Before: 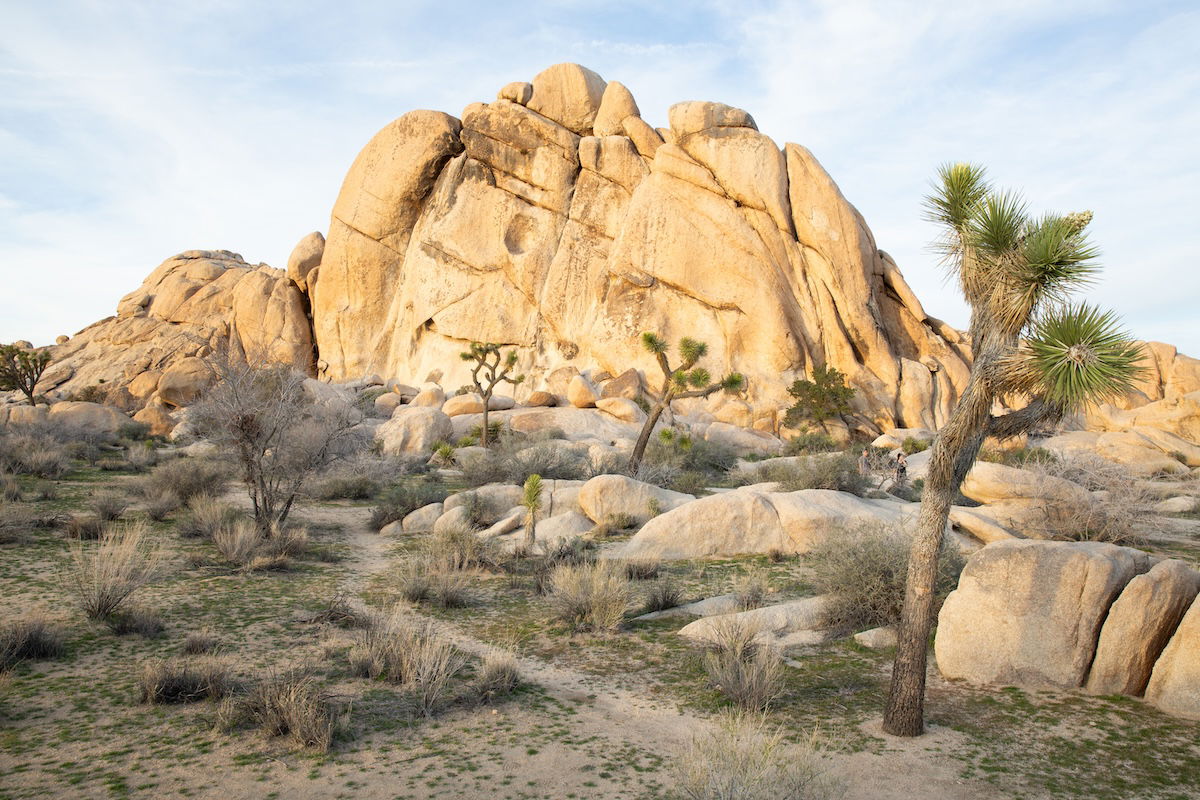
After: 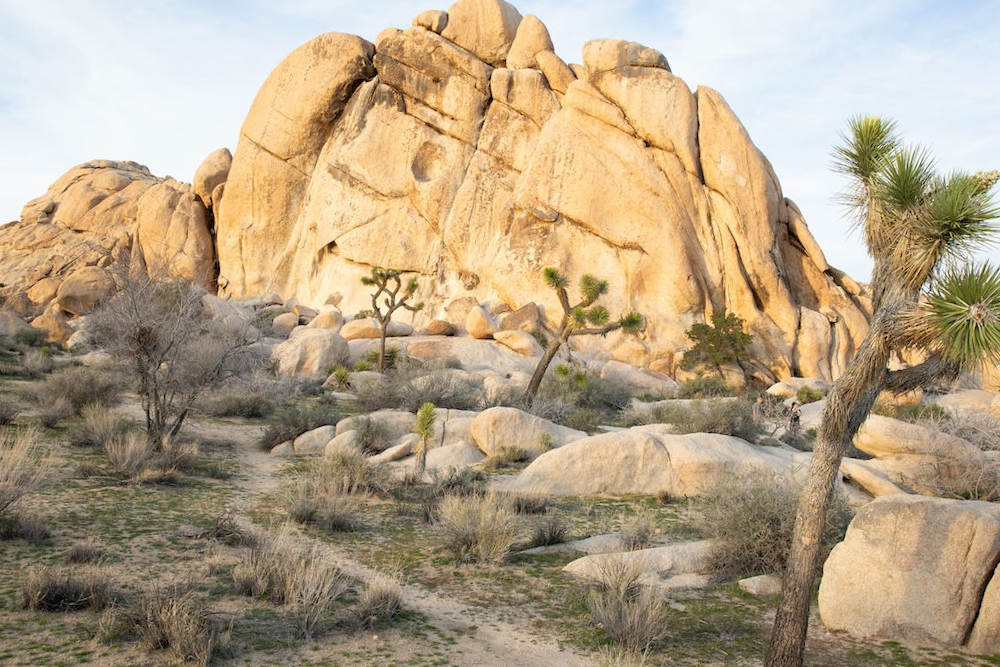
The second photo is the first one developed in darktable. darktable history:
crop and rotate: angle -3.21°, left 5.086%, top 5.176%, right 4.677%, bottom 4.552%
